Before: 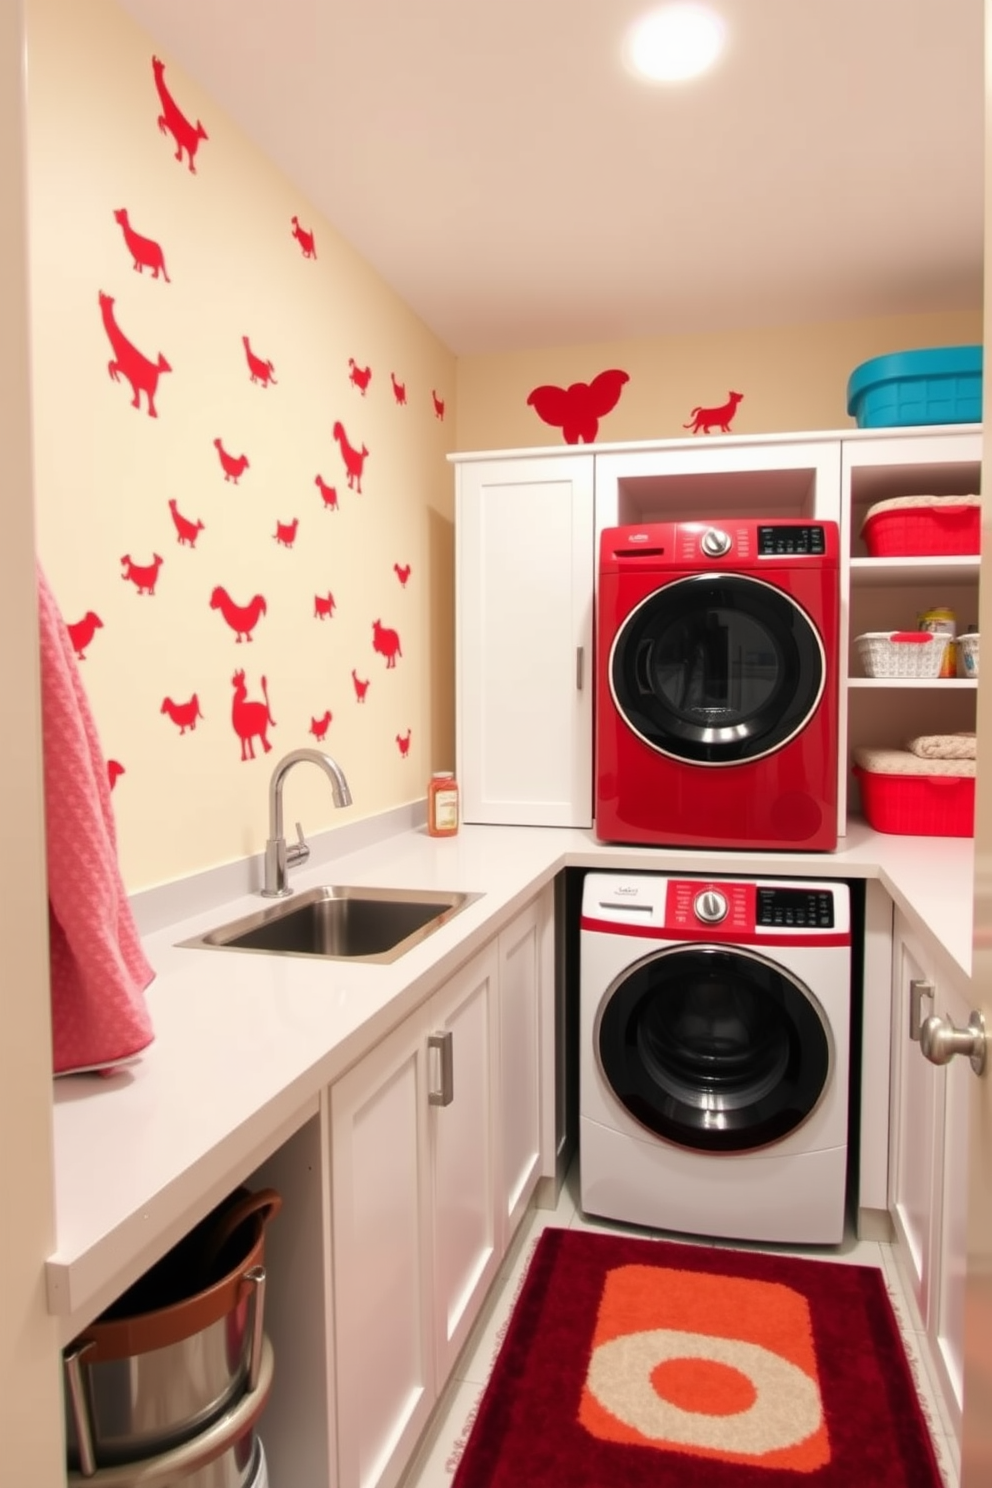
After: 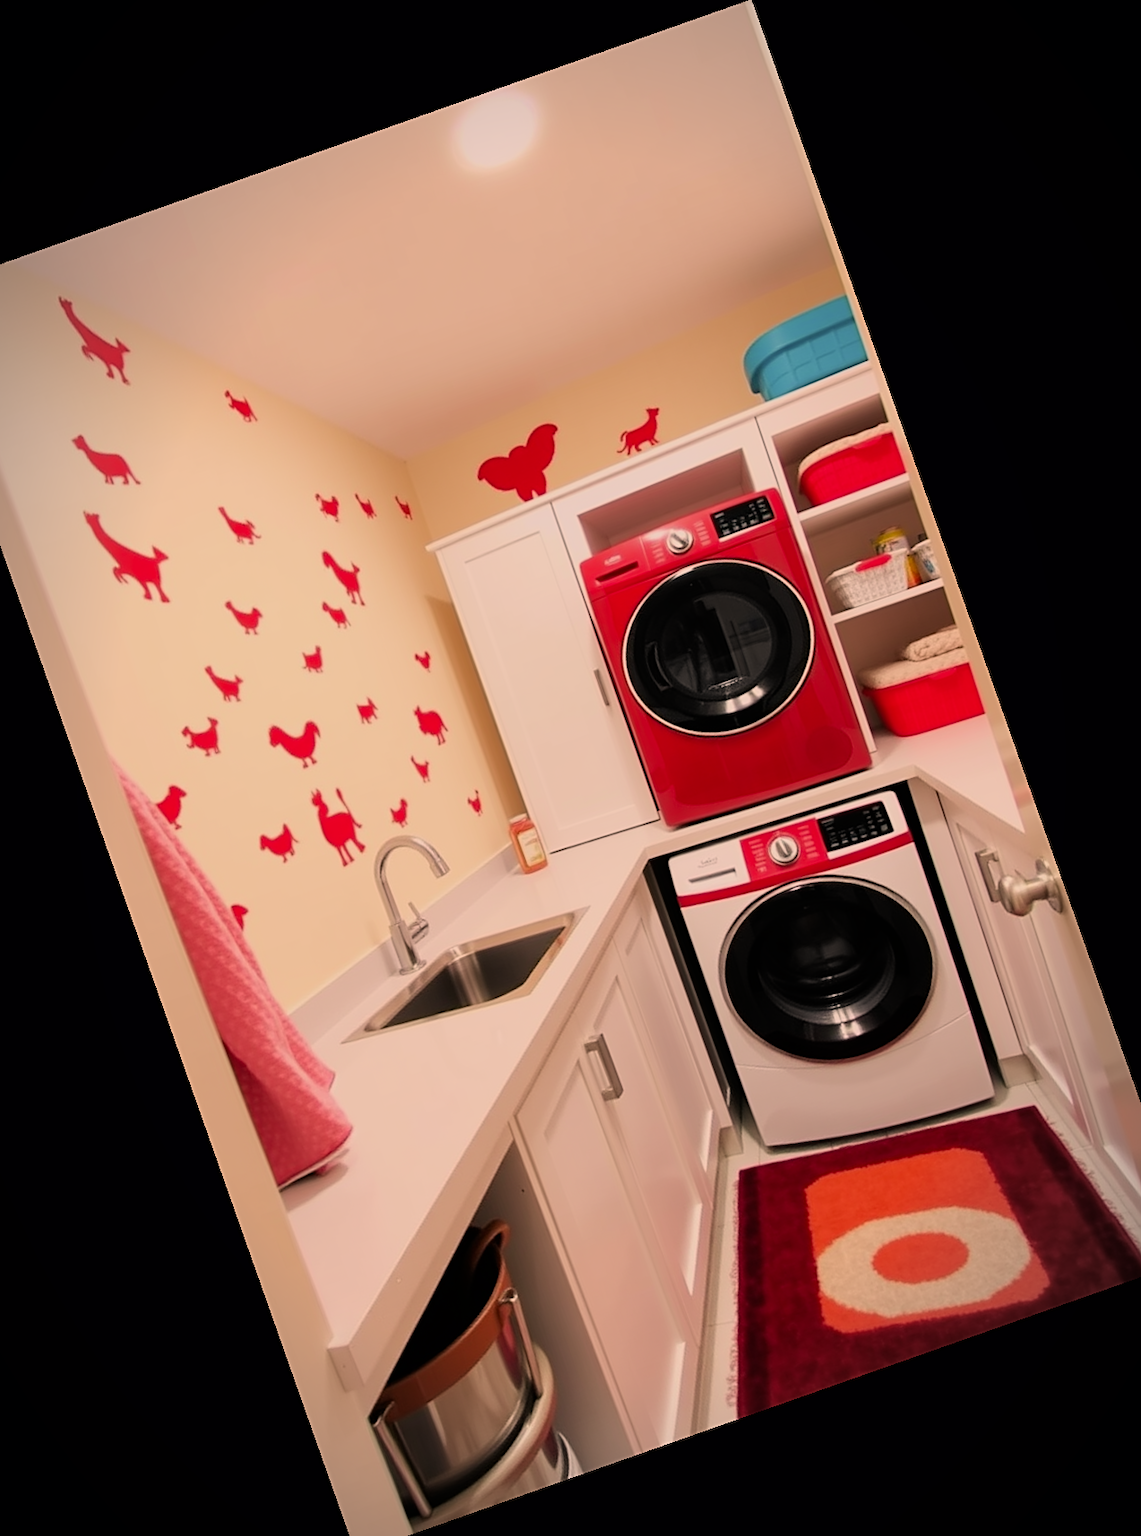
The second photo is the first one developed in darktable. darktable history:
filmic rgb: black relative exposure -8.42 EV, white relative exposure 4.68 EV, hardness 3.82, color science v6 (2022)
crop and rotate: angle 19.43°, left 6.812%, right 4.125%, bottom 1.087%
color correction: highlights a* 11.96, highlights b* 11.58
vignetting: automatic ratio true
sharpen: on, module defaults
